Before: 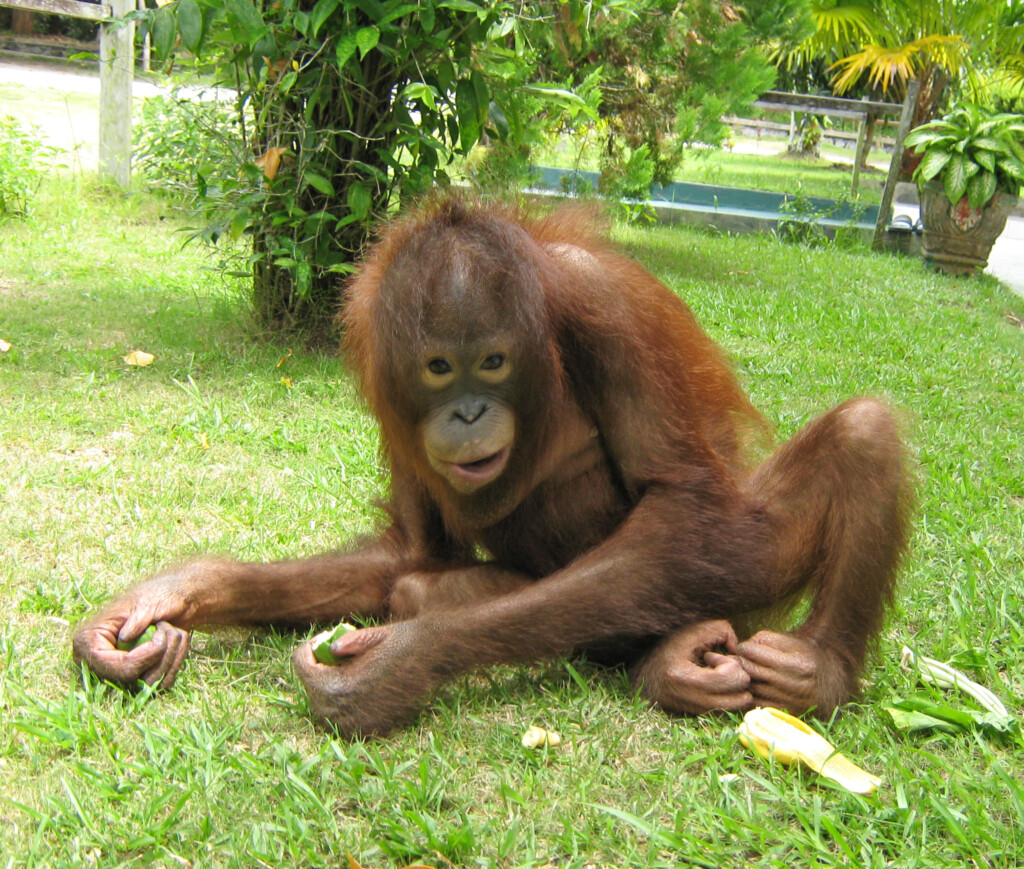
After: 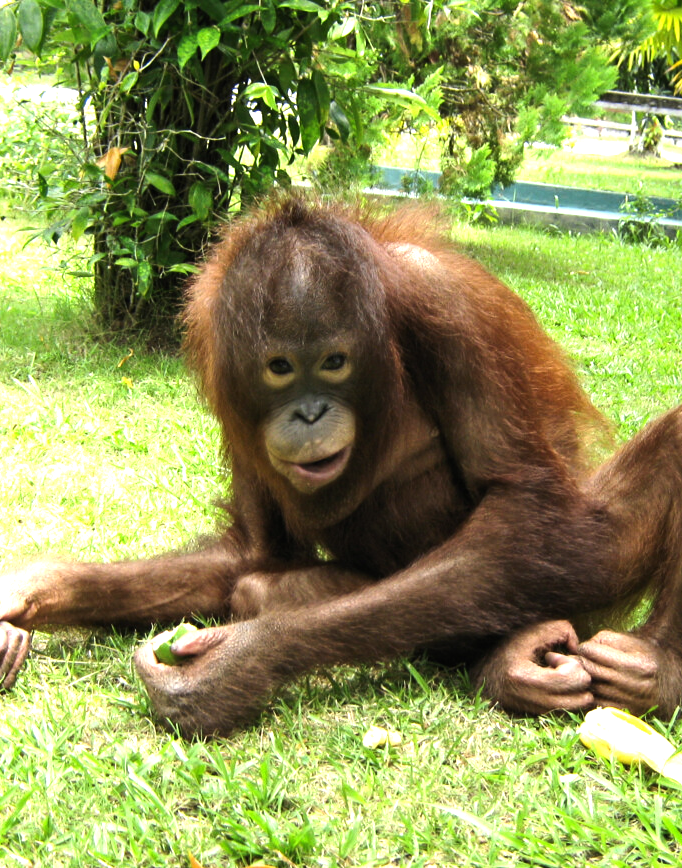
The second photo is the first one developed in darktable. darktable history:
tone equalizer: -8 EV -1.08 EV, -7 EV -1.01 EV, -6 EV -0.867 EV, -5 EV -0.578 EV, -3 EV 0.578 EV, -2 EV 0.867 EV, -1 EV 1.01 EV, +0 EV 1.08 EV, edges refinement/feathering 500, mask exposure compensation -1.57 EV, preserve details no
crop and rotate: left 15.546%, right 17.787%
